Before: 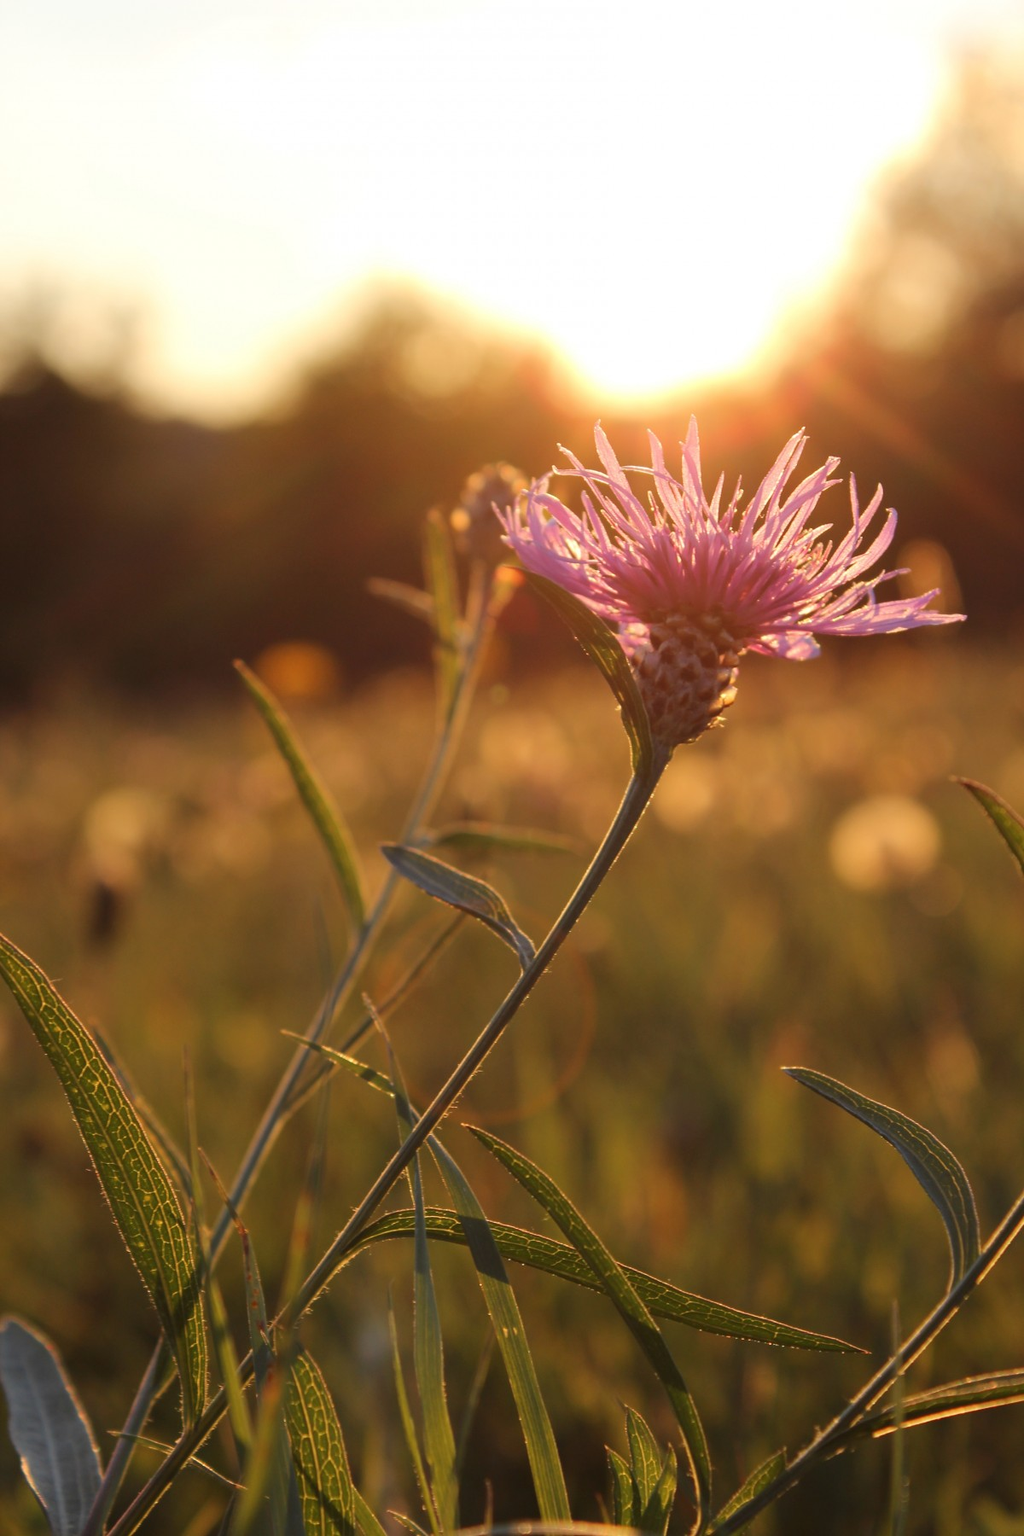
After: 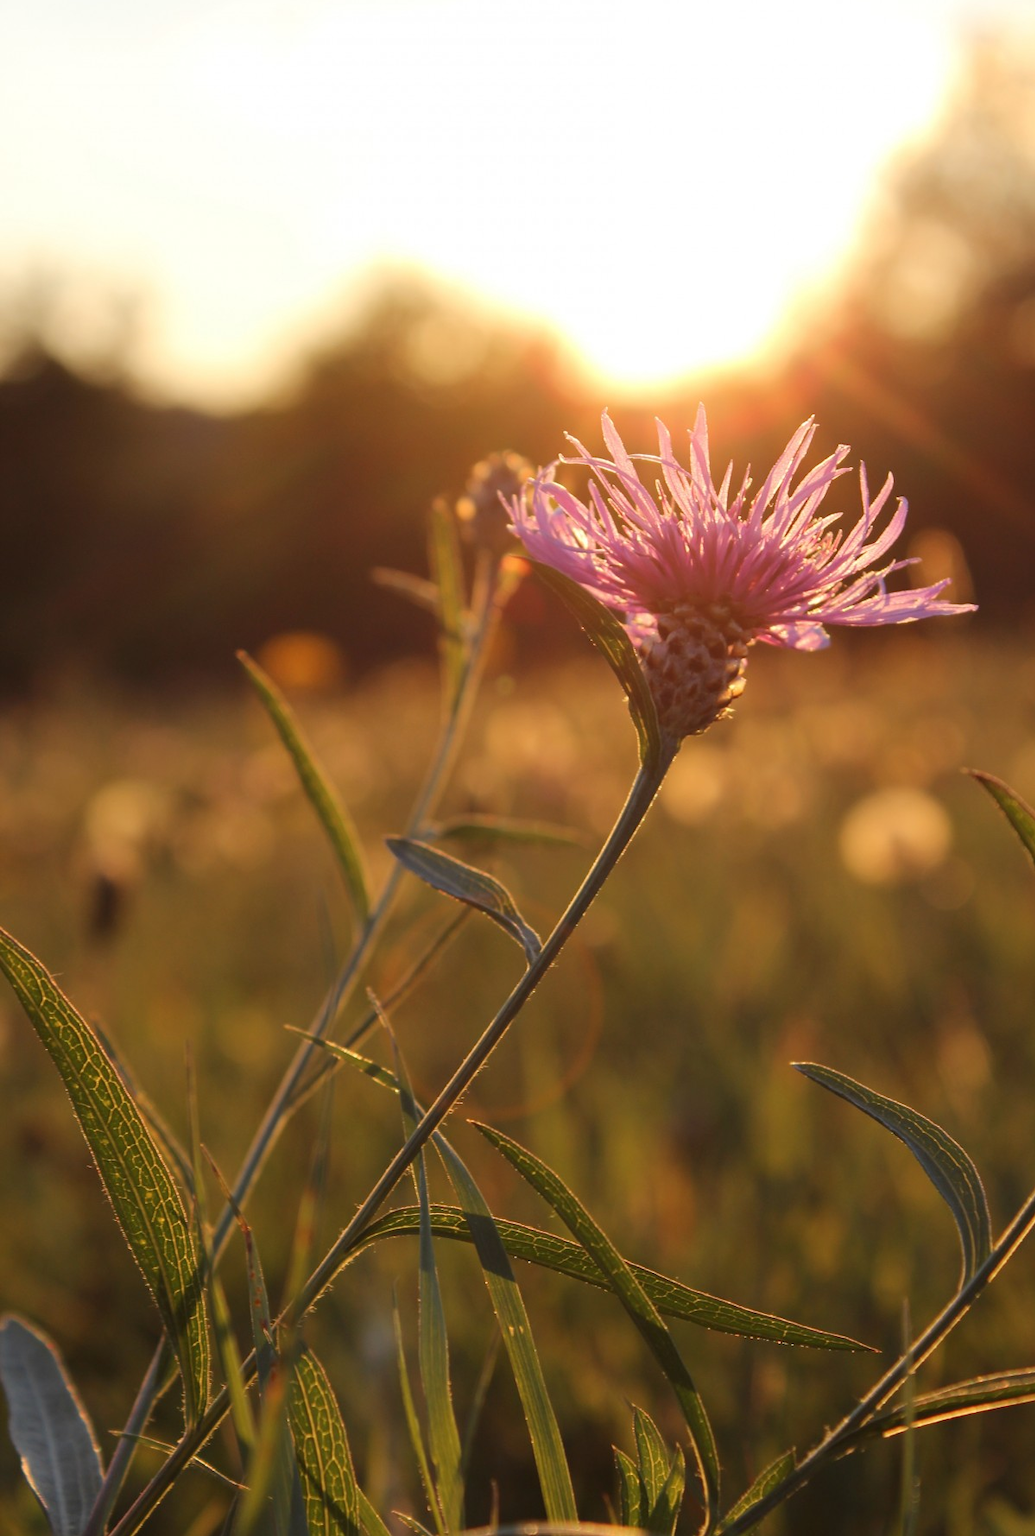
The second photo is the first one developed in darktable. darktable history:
crop: top 1.152%, right 0.071%
